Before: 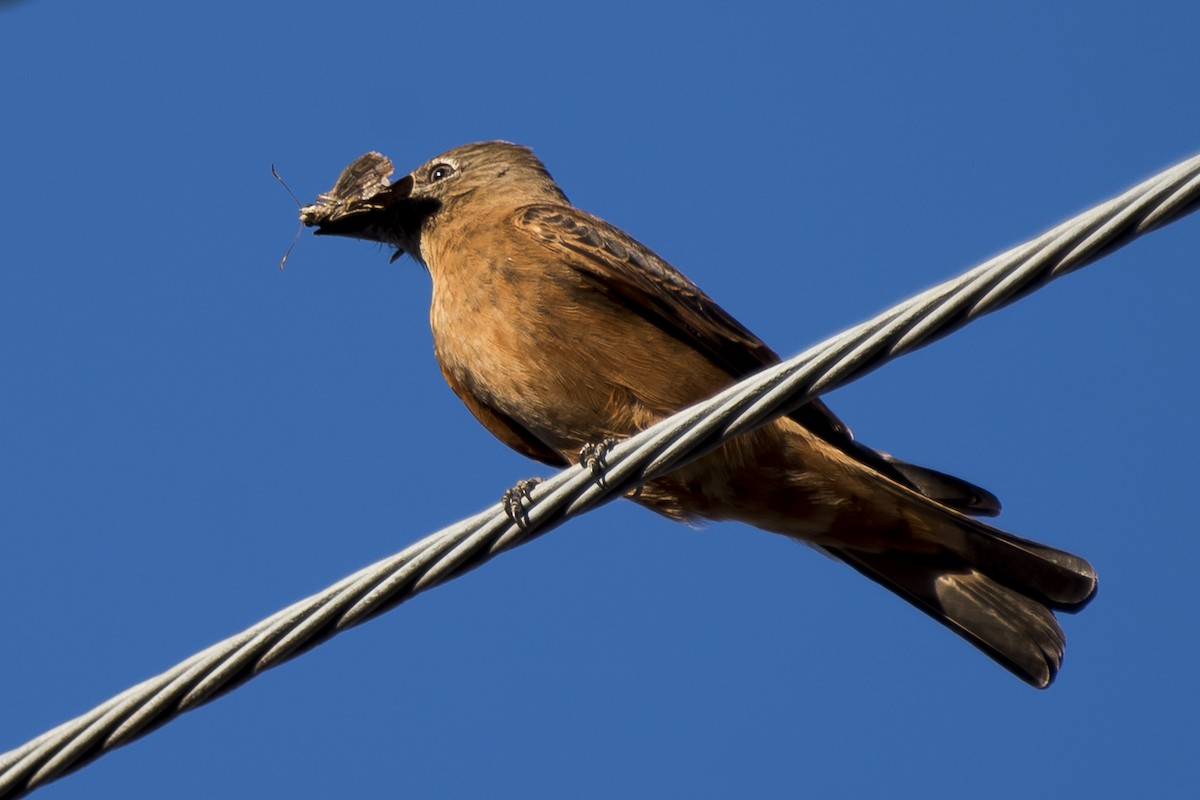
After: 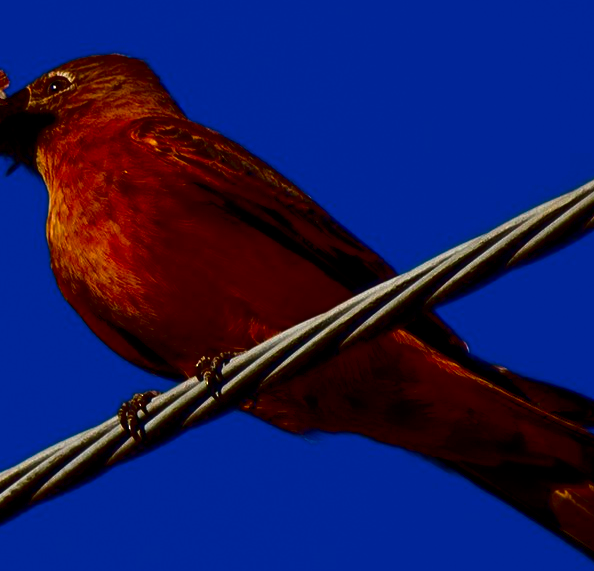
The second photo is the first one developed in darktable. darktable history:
contrast brightness saturation: brightness -1, saturation 1
crop: left 32.075%, top 10.976%, right 18.355%, bottom 17.596%
